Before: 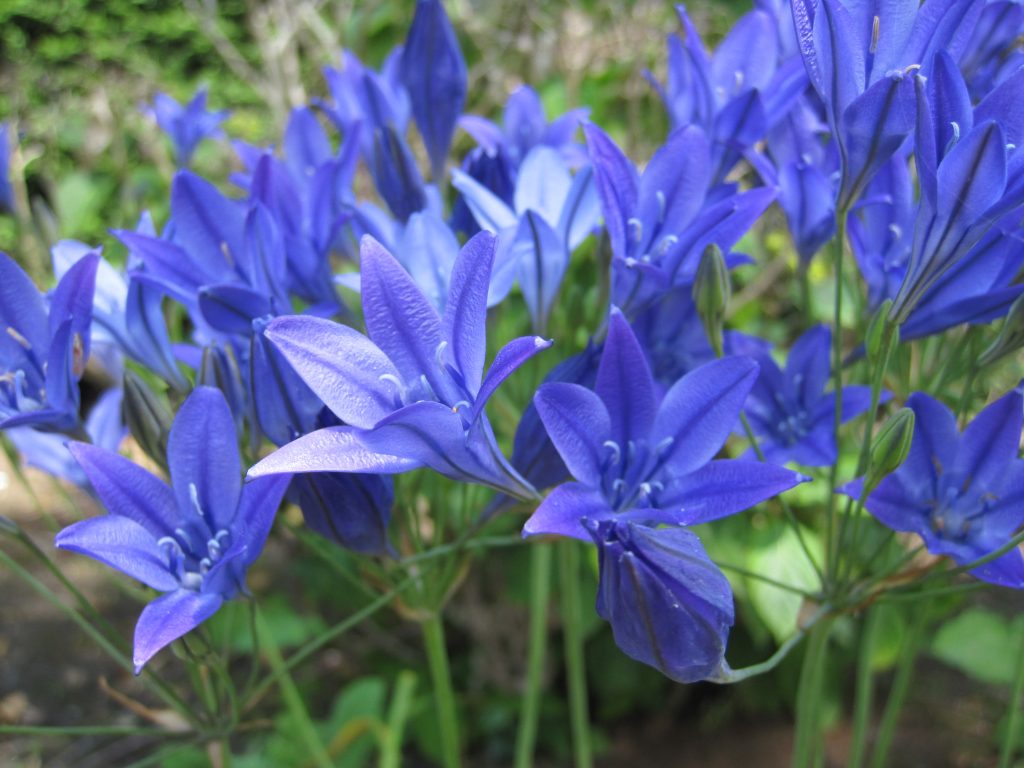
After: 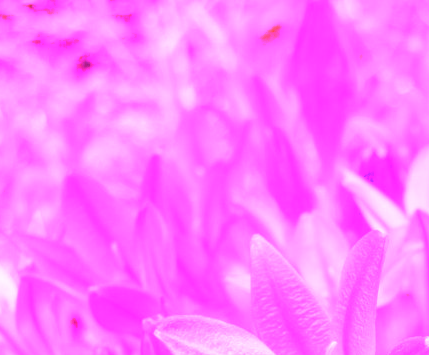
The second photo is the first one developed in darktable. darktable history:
white balance: red 8, blue 8
crop and rotate: left 10.817%, top 0.062%, right 47.194%, bottom 53.626%
